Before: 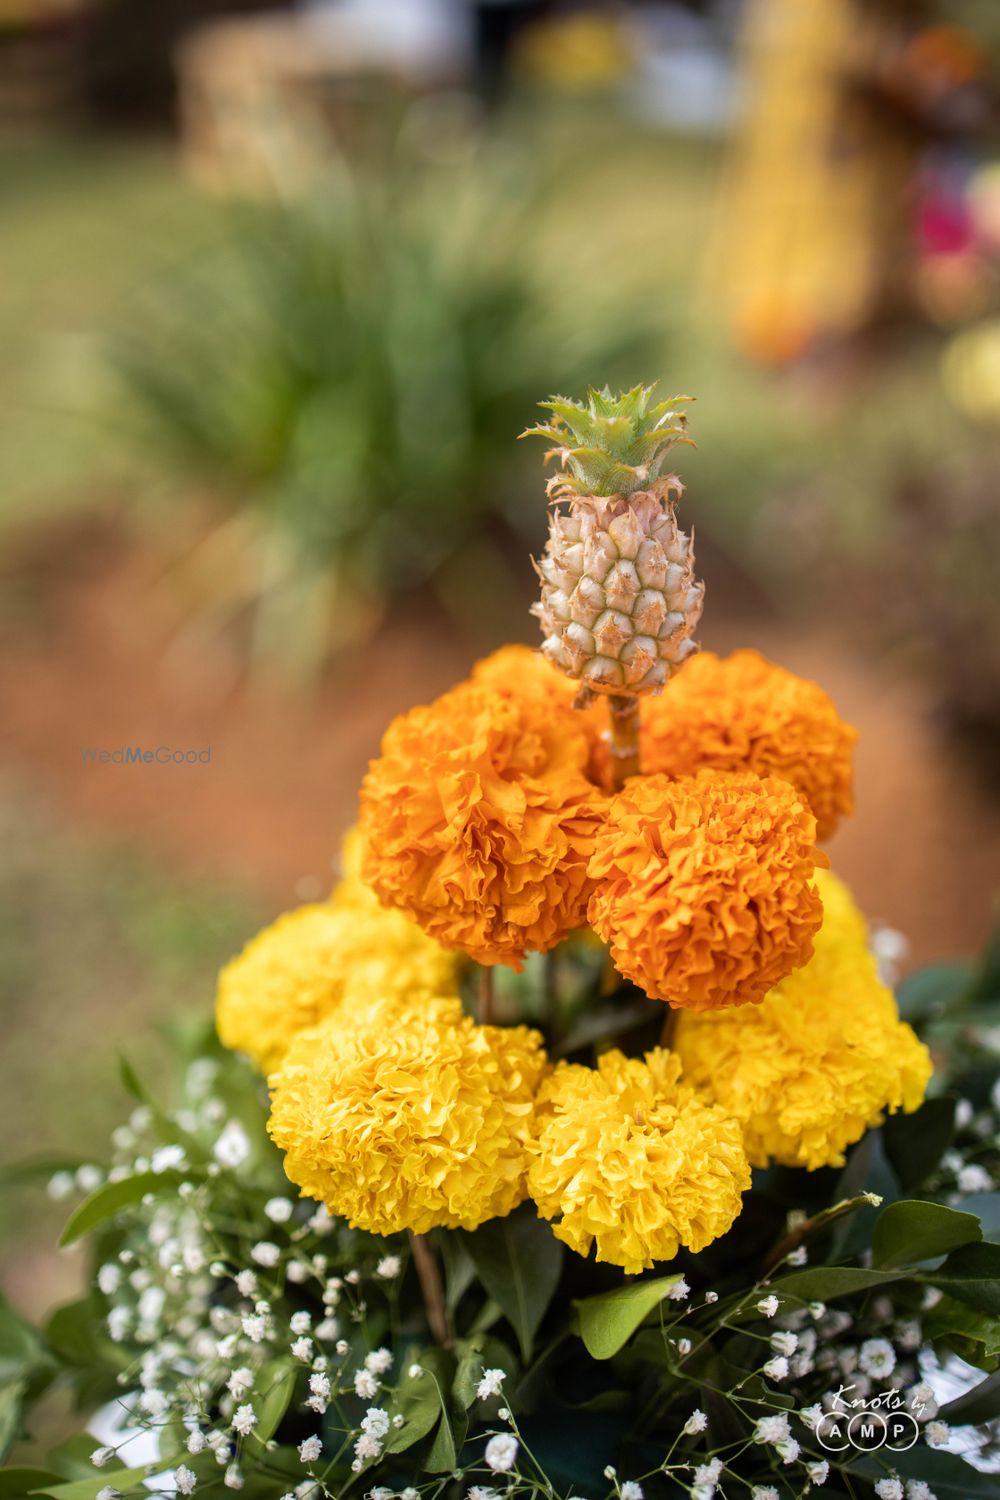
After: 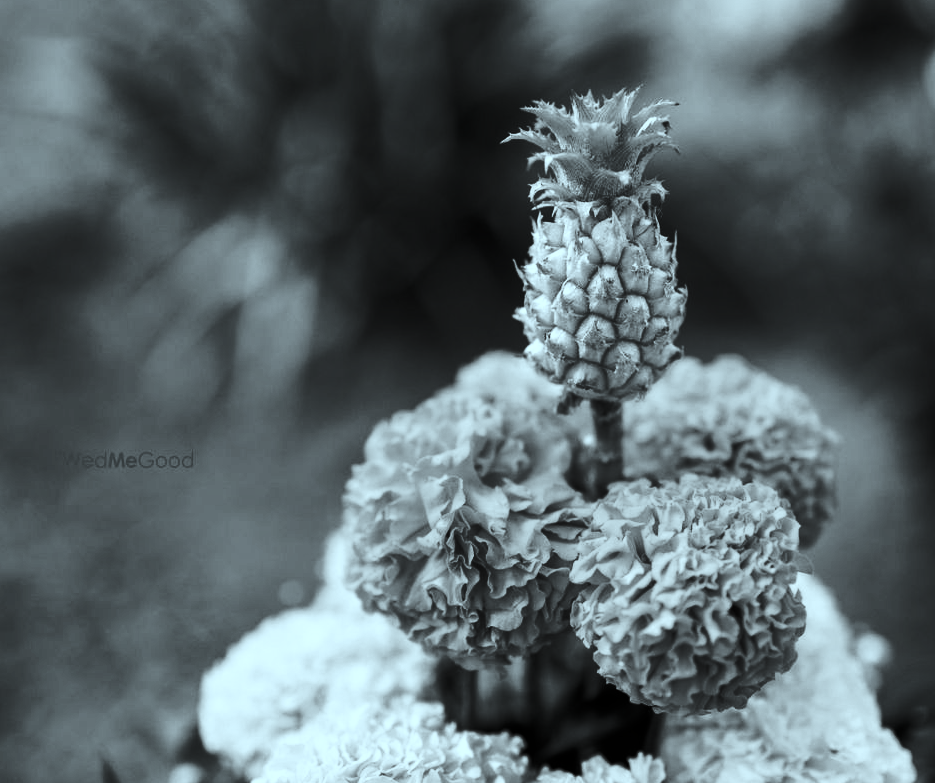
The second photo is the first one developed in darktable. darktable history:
tone equalizer: edges refinement/feathering 500, mask exposure compensation -1.57 EV, preserve details guided filter
contrast brightness saturation: contrast -0.027, brightness -0.593, saturation -0.993
tone curve: curves: ch0 [(0, 0) (0.003, 0.003) (0.011, 0.013) (0.025, 0.028) (0.044, 0.05) (0.069, 0.079) (0.1, 0.113) (0.136, 0.154) (0.177, 0.201) (0.224, 0.268) (0.277, 0.38) (0.335, 0.486) (0.399, 0.588) (0.468, 0.688) (0.543, 0.787) (0.623, 0.854) (0.709, 0.916) (0.801, 0.957) (0.898, 0.978) (1, 1)], color space Lab, independent channels, preserve colors none
crop: left 1.796%, top 19.721%, right 4.619%, bottom 28.06%
color correction: highlights a* -10.14, highlights b* -10.57
color balance rgb: perceptual saturation grading › global saturation 29.771%, global vibrance 20%
shadows and highlights: shadows 12.67, white point adjustment 1.27, soften with gaussian
